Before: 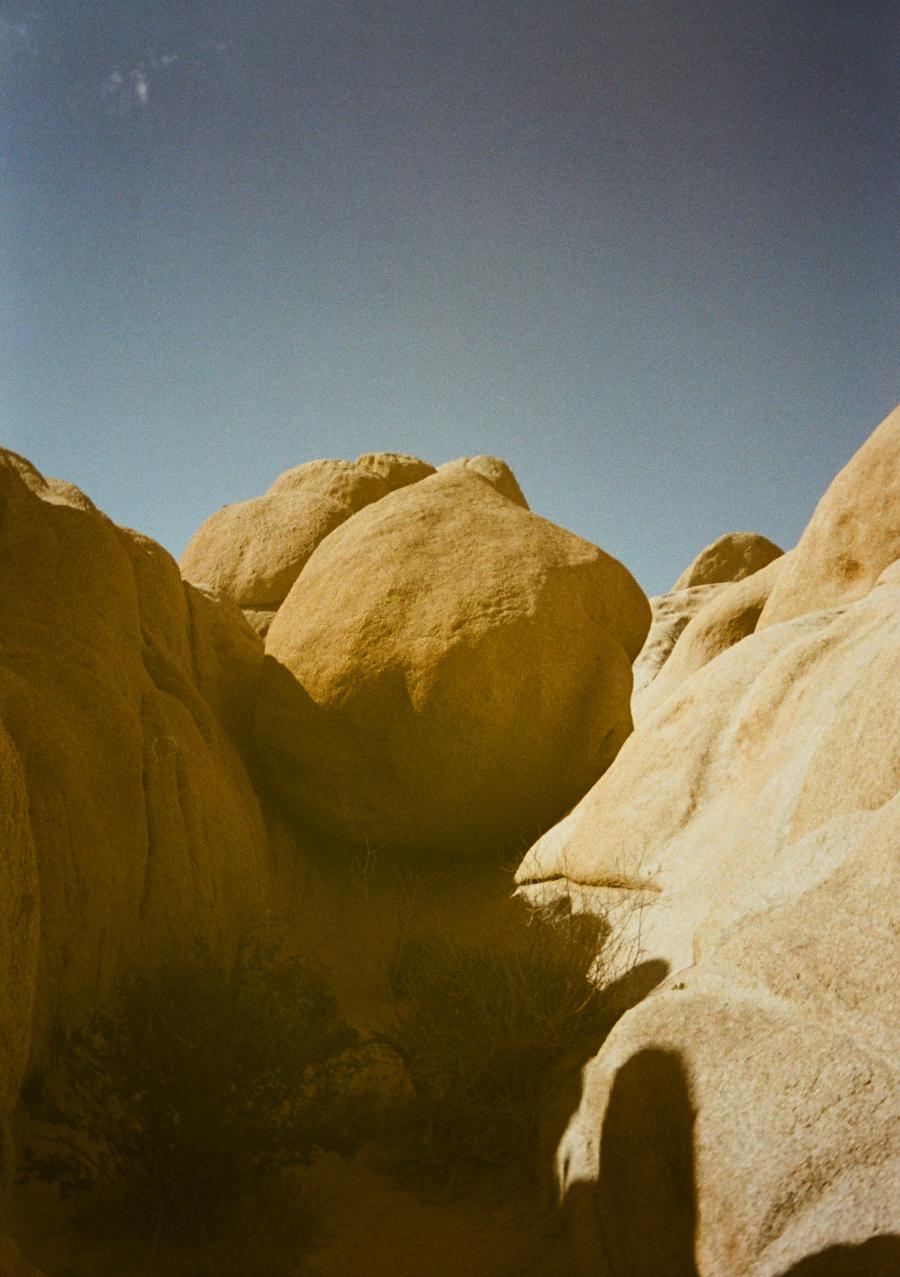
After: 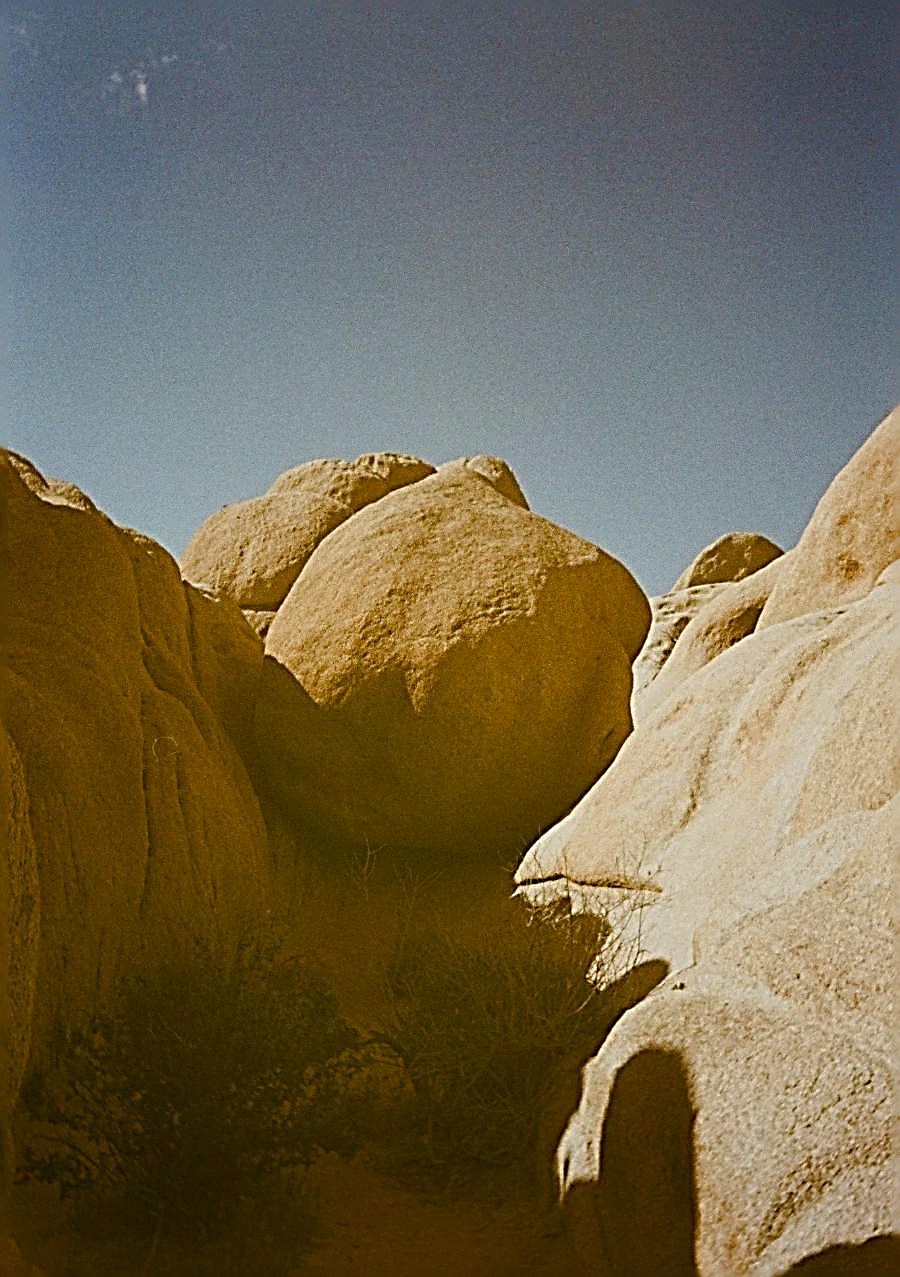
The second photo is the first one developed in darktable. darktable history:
sharpen: radius 3.158, amount 1.731
color balance rgb: shadows lift › chroma 1%, shadows lift › hue 113°, highlights gain › chroma 0.2%, highlights gain › hue 333°, perceptual saturation grading › global saturation 20%, perceptual saturation grading › highlights -50%, perceptual saturation grading › shadows 25%, contrast -10%
